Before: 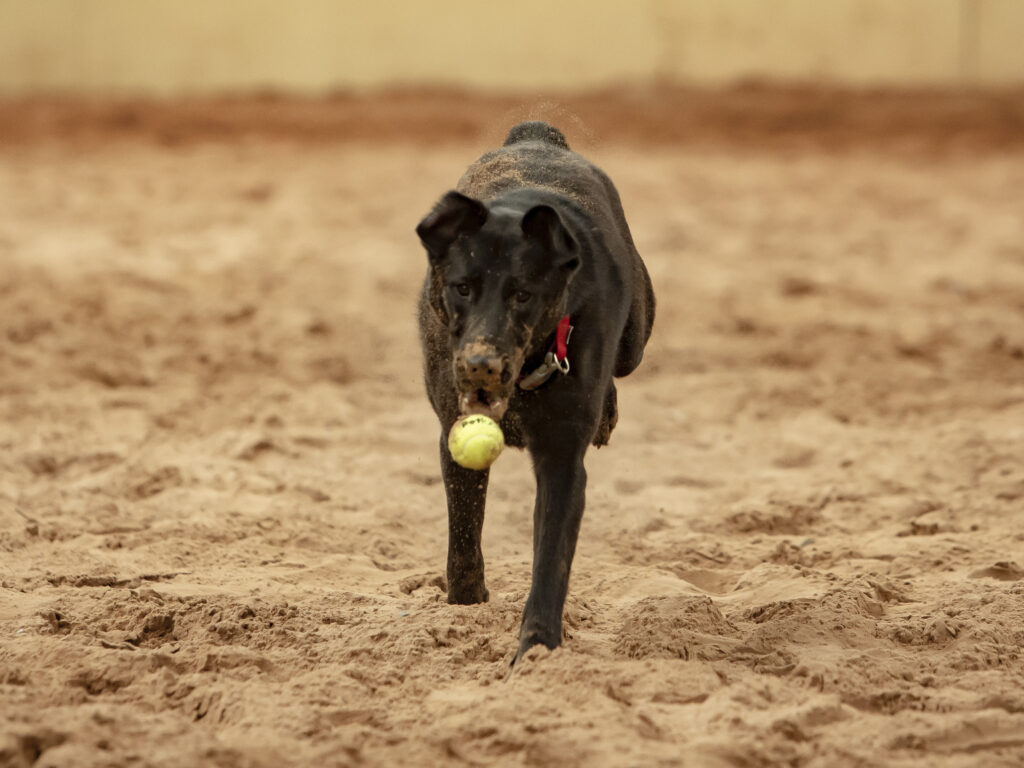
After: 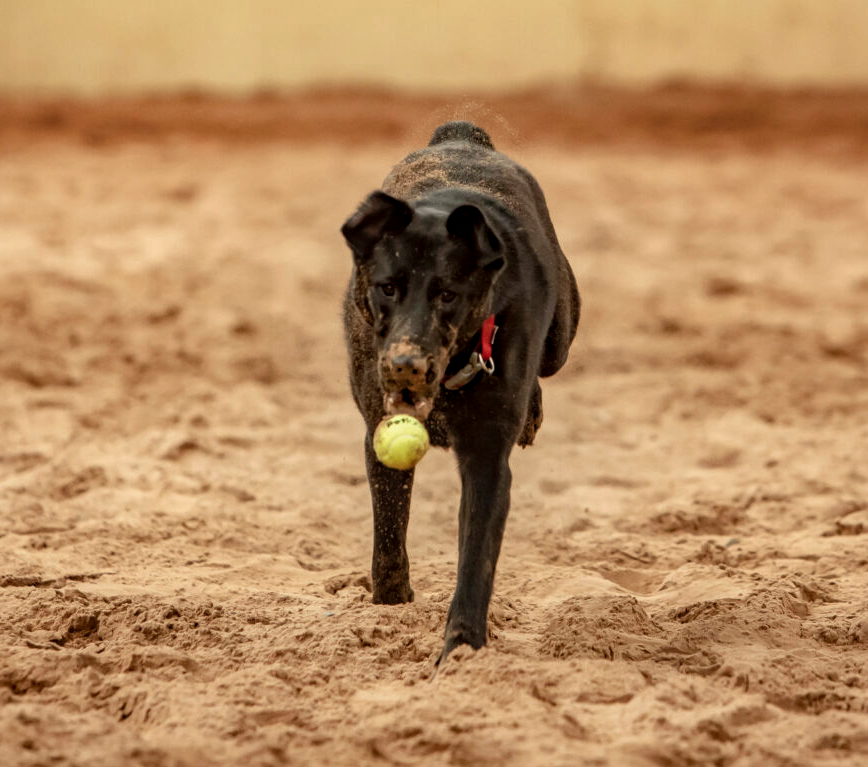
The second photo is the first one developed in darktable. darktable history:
local contrast: on, module defaults
crop: left 7.327%, right 7.827%
